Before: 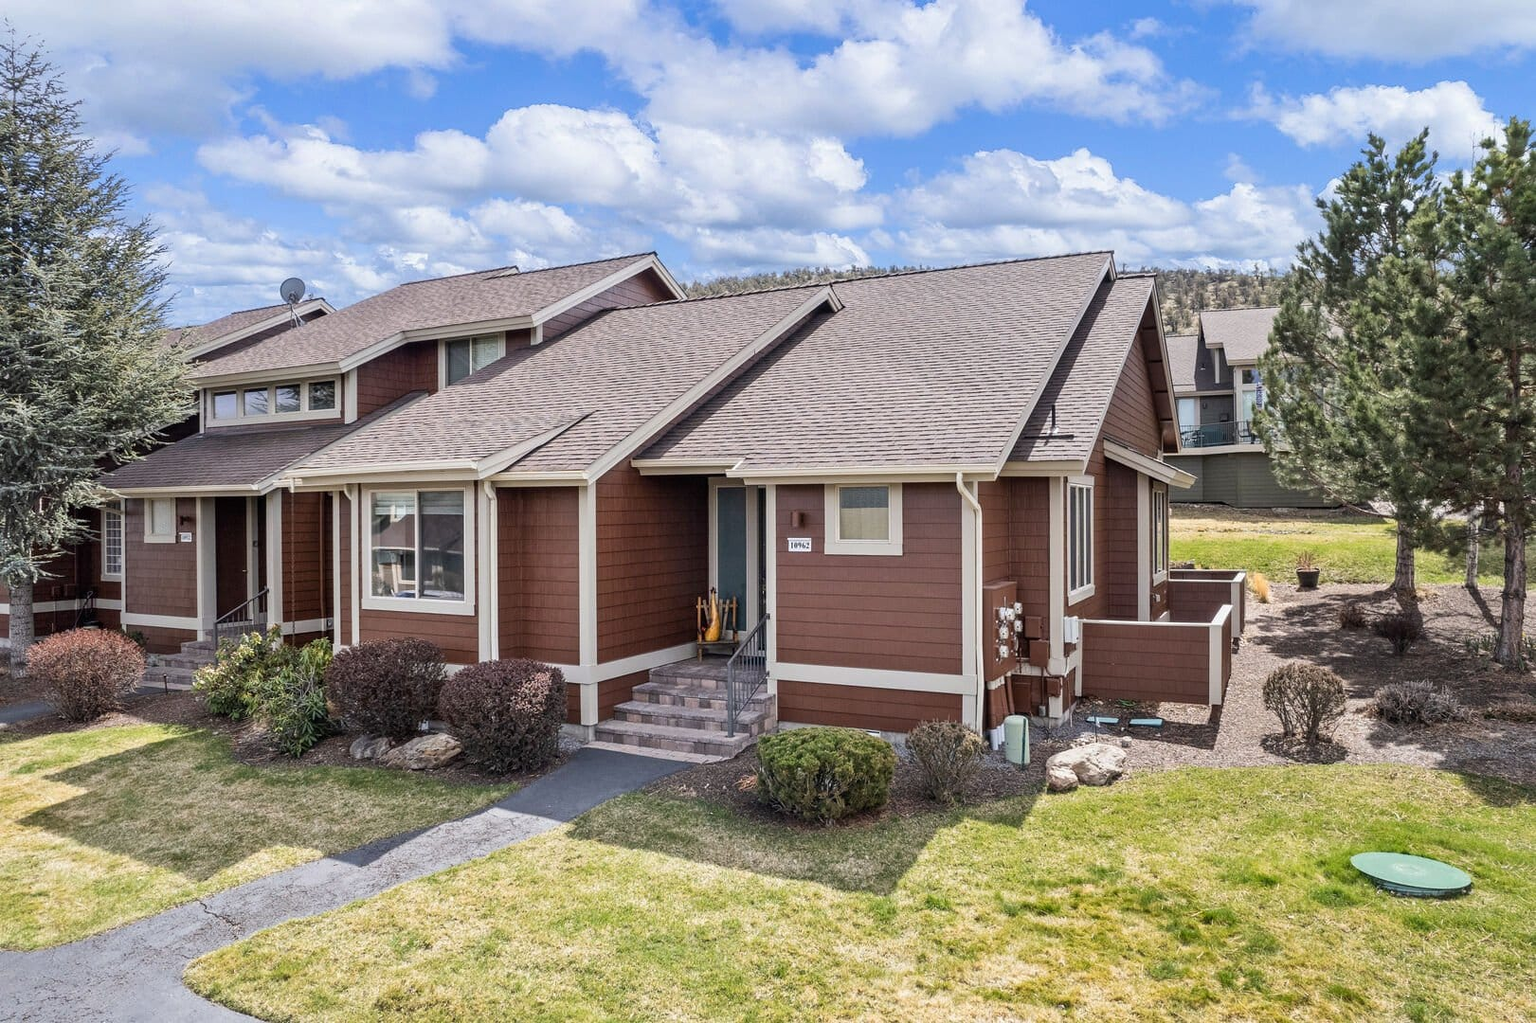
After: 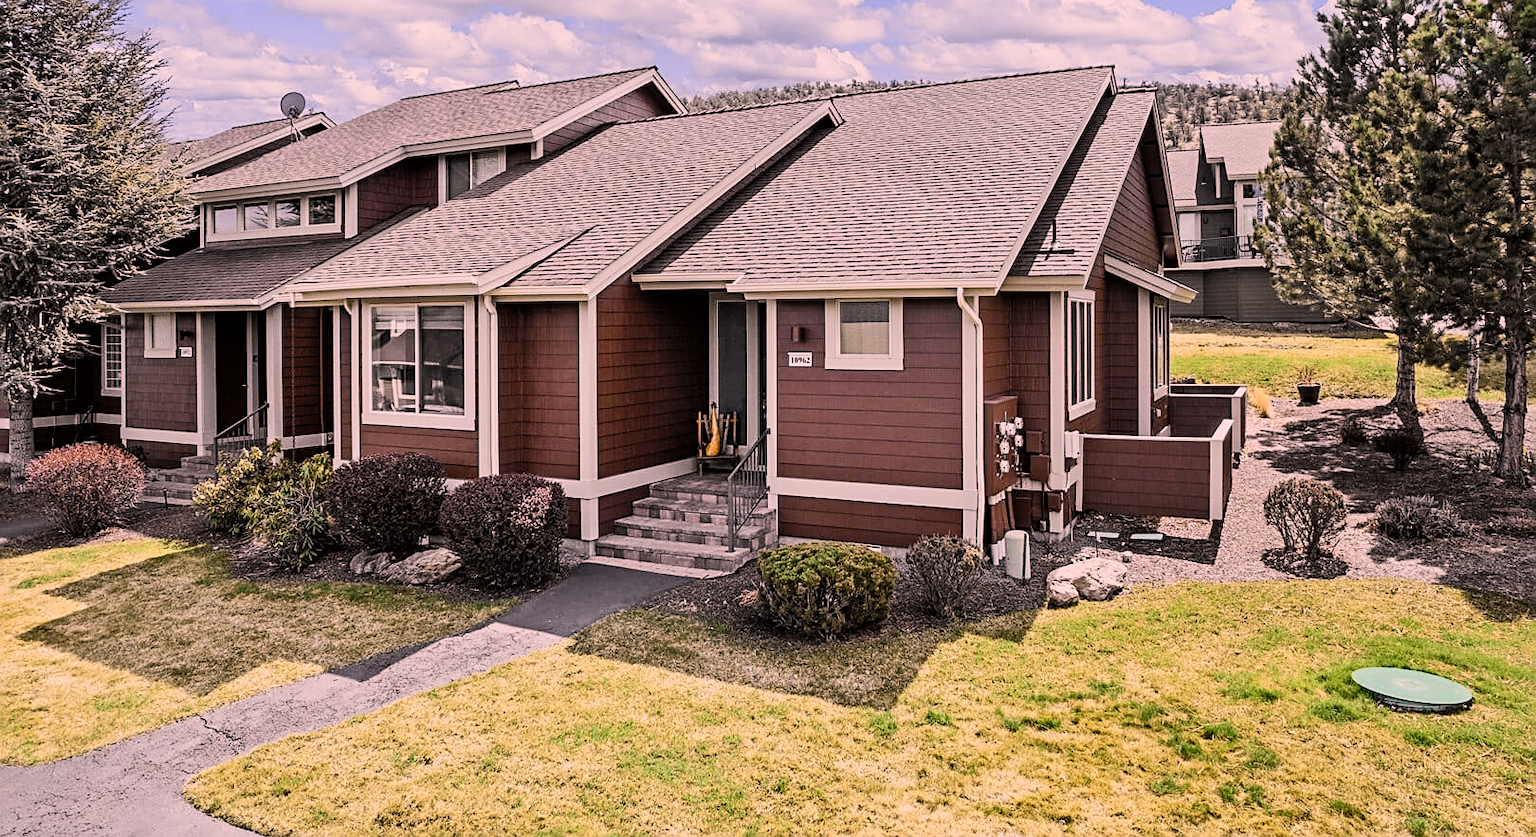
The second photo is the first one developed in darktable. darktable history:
filmic rgb: middle gray luminance 18.33%, black relative exposure -11.45 EV, white relative exposure 2.55 EV, threshold 3.03 EV, target black luminance 0%, hardness 8.38, latitude 99%, contrast 1.082, shadows ↔ highlights balance 0.412%, iterations of high-quality reconstruction 0, enable highlight reconstruction true
sharpen: on, module defaults
color calibration: illuminant same as pipeline (D50), adaptation XYZ, x 0.345, y 0.359, temperature 5012.57 K
color correction: highlights a* 14.73, highlights b* 4.72
crop and rotate: top 18.165%
tone curve: curves: ch0 [(0, 0) (0.055, 0.057) (0.258, 0.307) (0.434, 0.543) (0.517, 0.657) (0.745, 0.874) (1, 1)]; ch1 [(0, 0) (0.346, 0.307) (0.418, 0.383) (0.46, 0.439) (0.482, 0.493) (0.502, 0.503) (0.517, 0.514) (0.55, 0.561) (0.588, 0.603) (0.646, 0.688) (1, 1)]; ch2 [(0, 0) (0.346, 0.34) (0.431, 0.45) (0.485, 0.499) (0.5, 0.503) (0.527, 0.525) (0.545, 0.562) (0.679, 0.706) (1, 1)], color space Lab, independent channels, preserve colors none
contrast equalizer: octaves 7, y [[0.5, 0.5, 0.501, 0.63, 0.504, 0.5], [0.5 ×6], [0.5 ×6], [0 ×6], [0 ×6]], mix 0.163
exposure: black level correction 0, exposure -0.687 EV, compensate exposure bias true, compensate highlight preservation false
